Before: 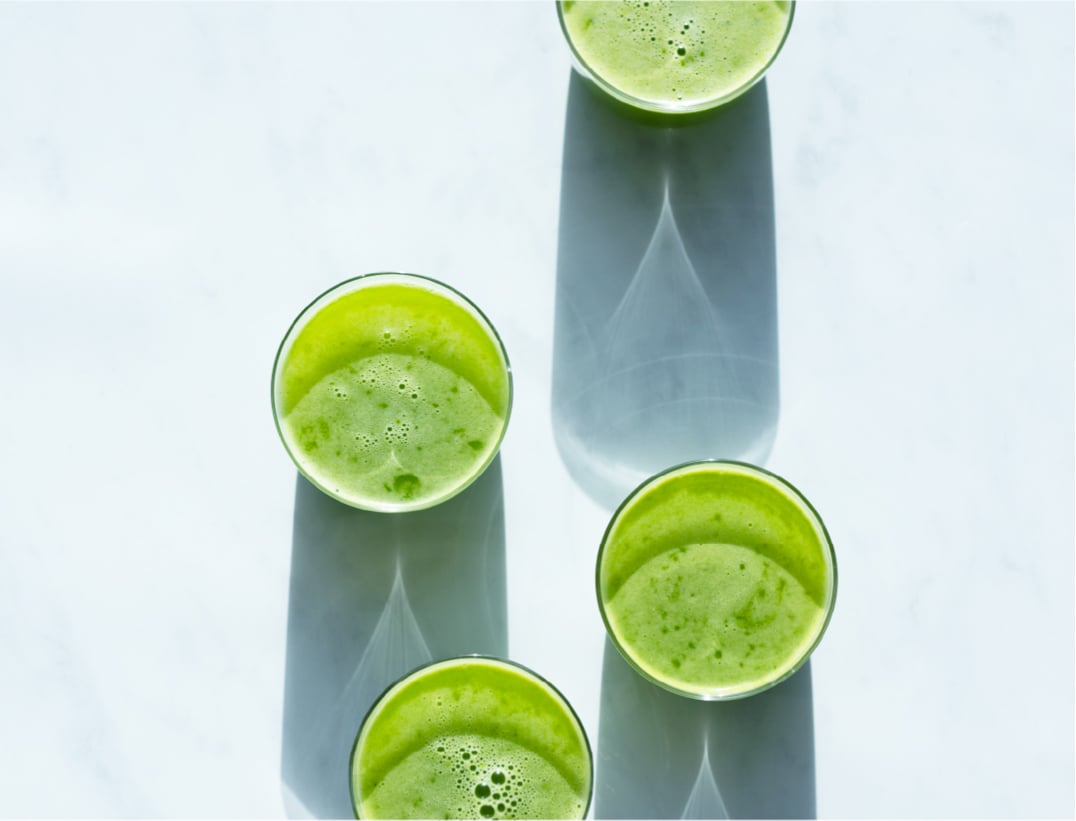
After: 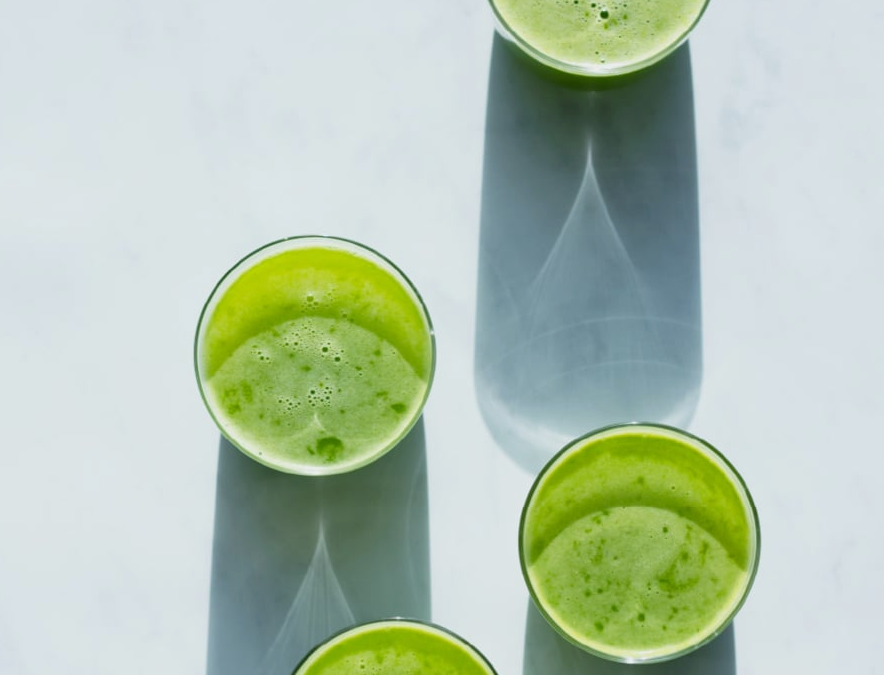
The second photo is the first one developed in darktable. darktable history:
exposure: exposure -0.242 EV, compensate highlight preservation false
crop and rotate: left 7.196%, top 4.574%, right 10.605%, bottom 13.178%
